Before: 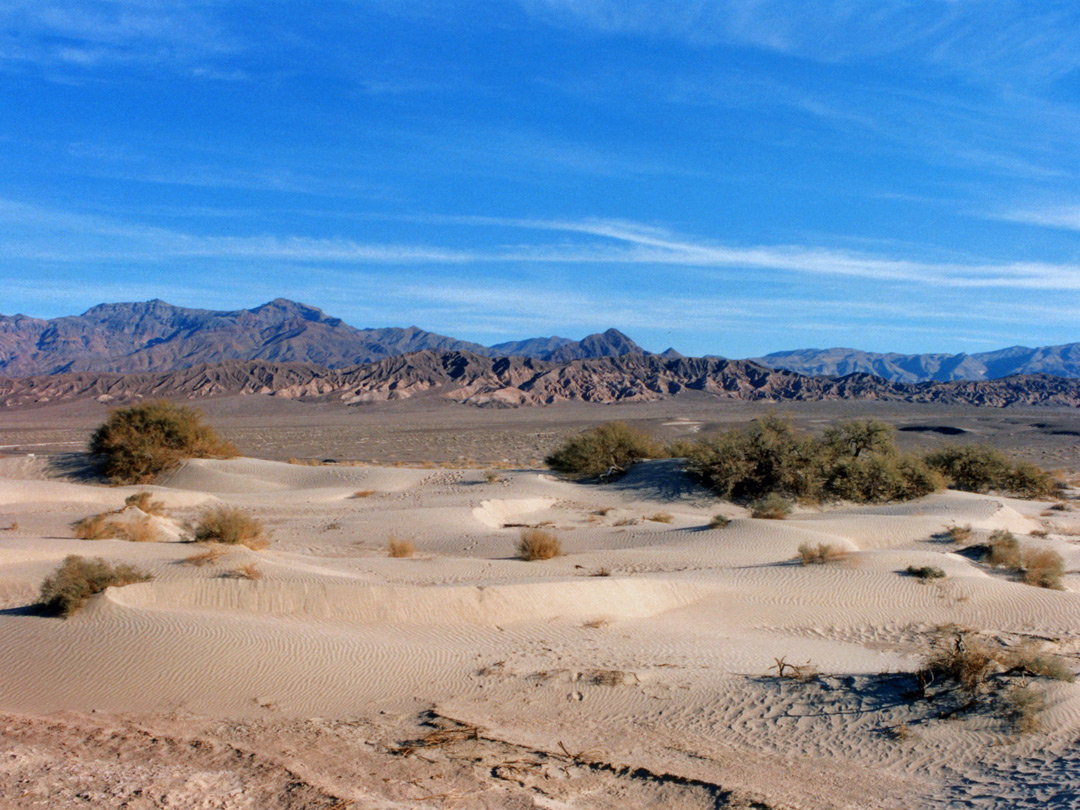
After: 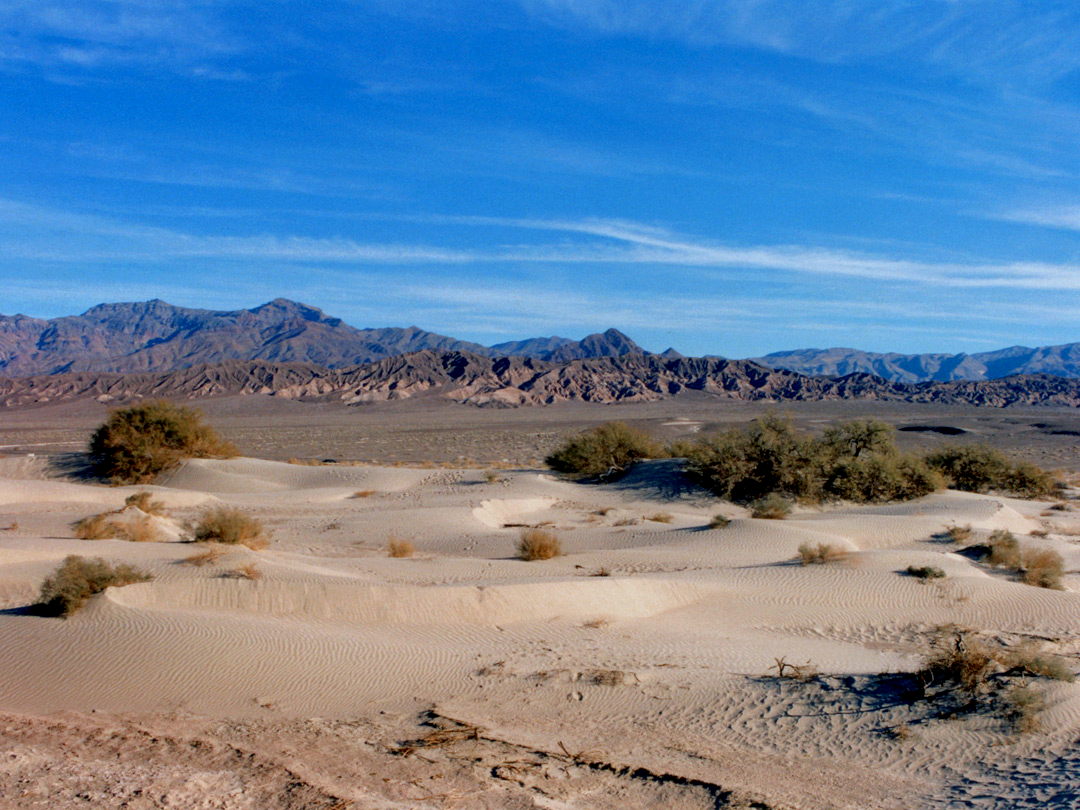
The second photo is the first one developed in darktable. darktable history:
exposure: black level correction 0.009, exposure -0.164 EV, compensate highlight preservation false
